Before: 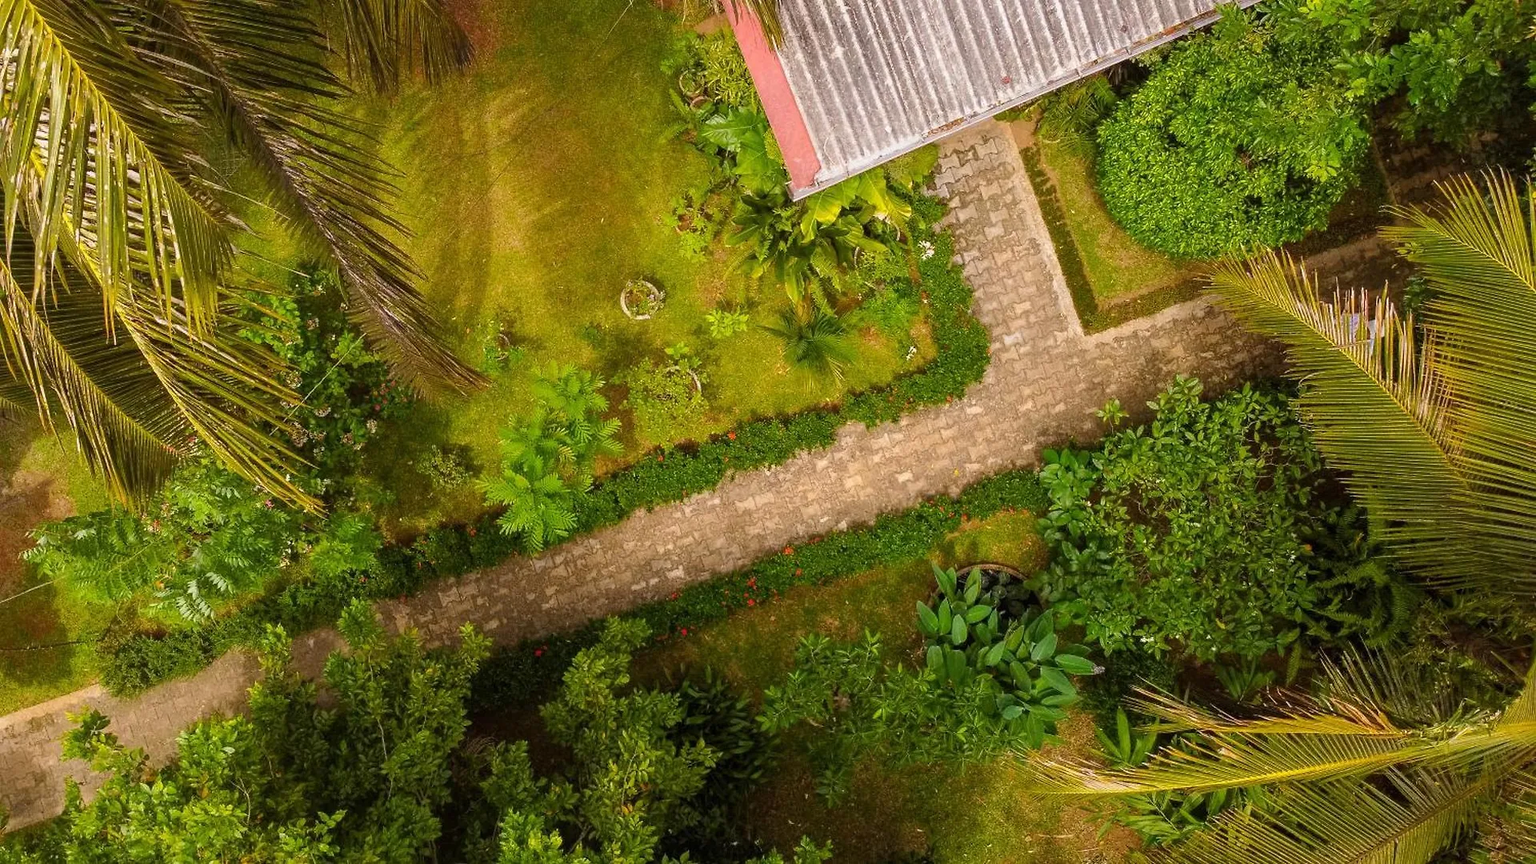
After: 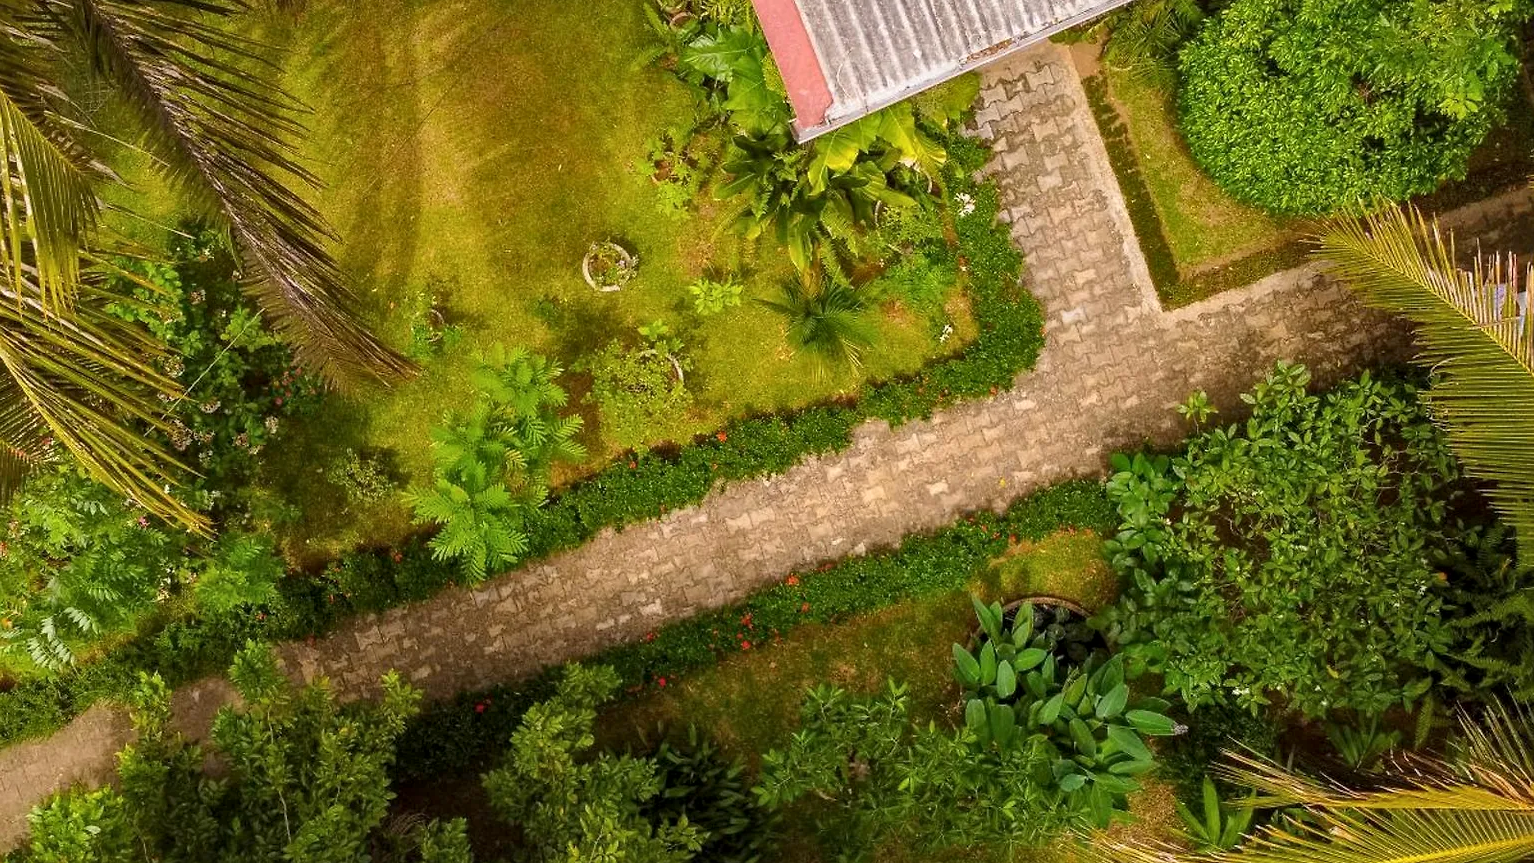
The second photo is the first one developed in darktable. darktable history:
local contrast: mode bilateral grid, contrast 20, coarseness 50, detail 120%, midtone range 0.2
crop and rotate: left 10.071%, top 10.071%, right 10.02%, bottom 10.02%
